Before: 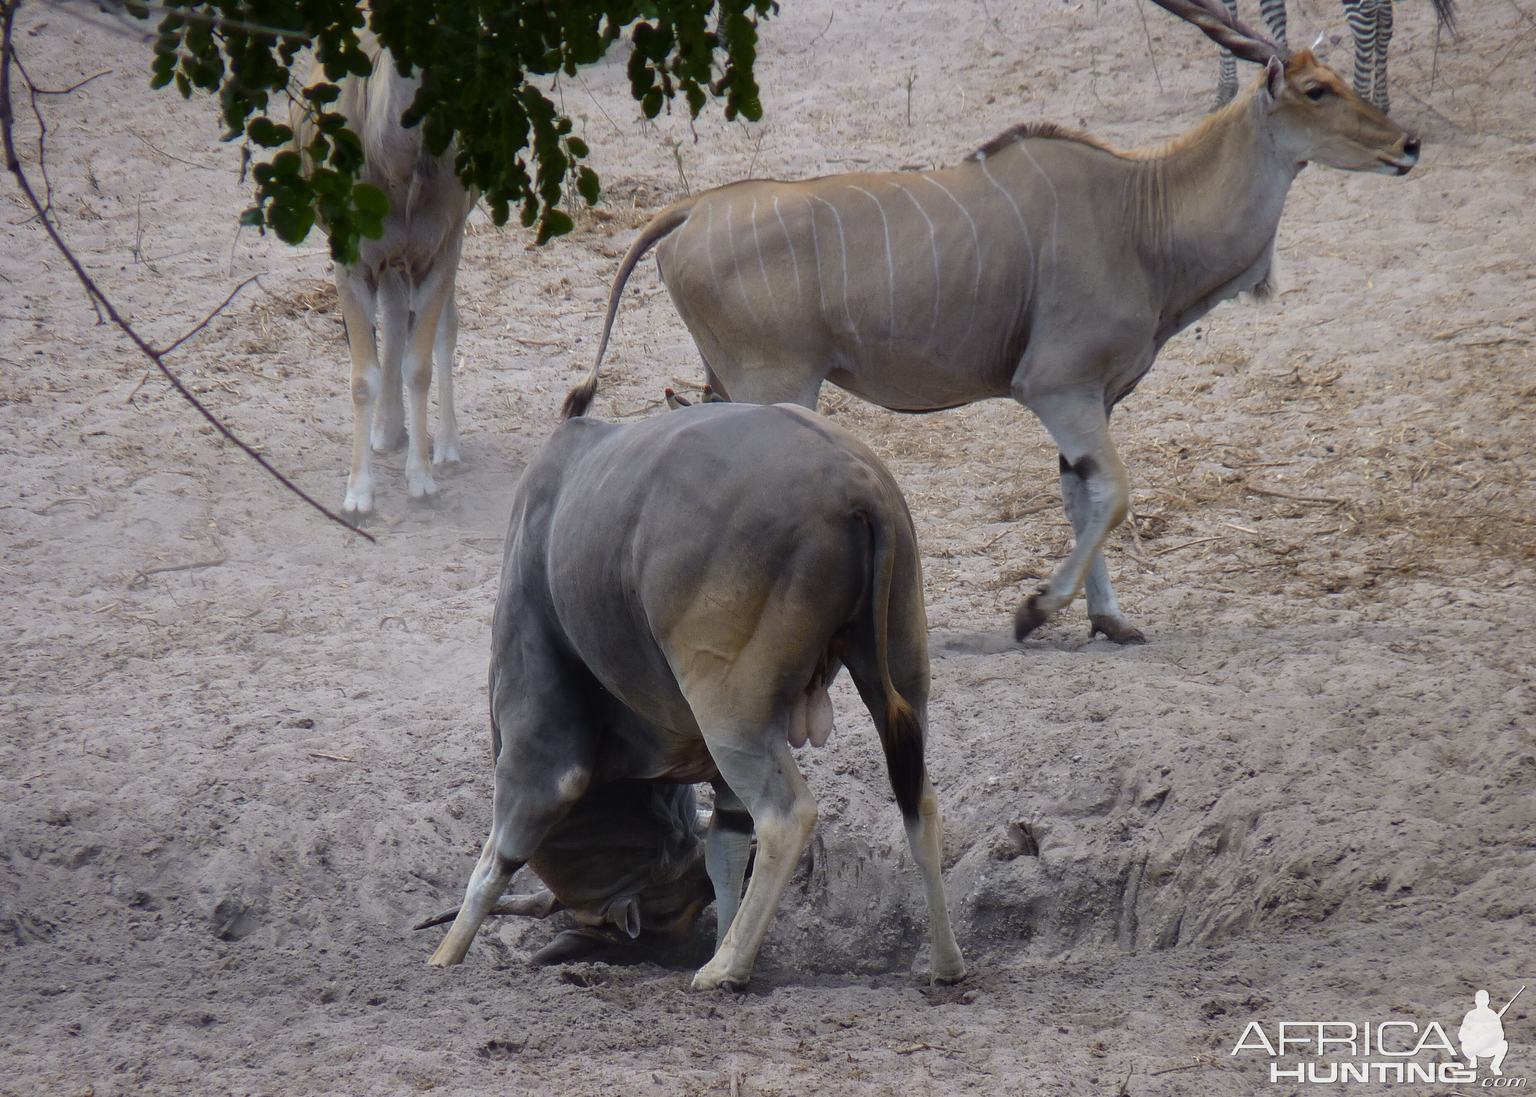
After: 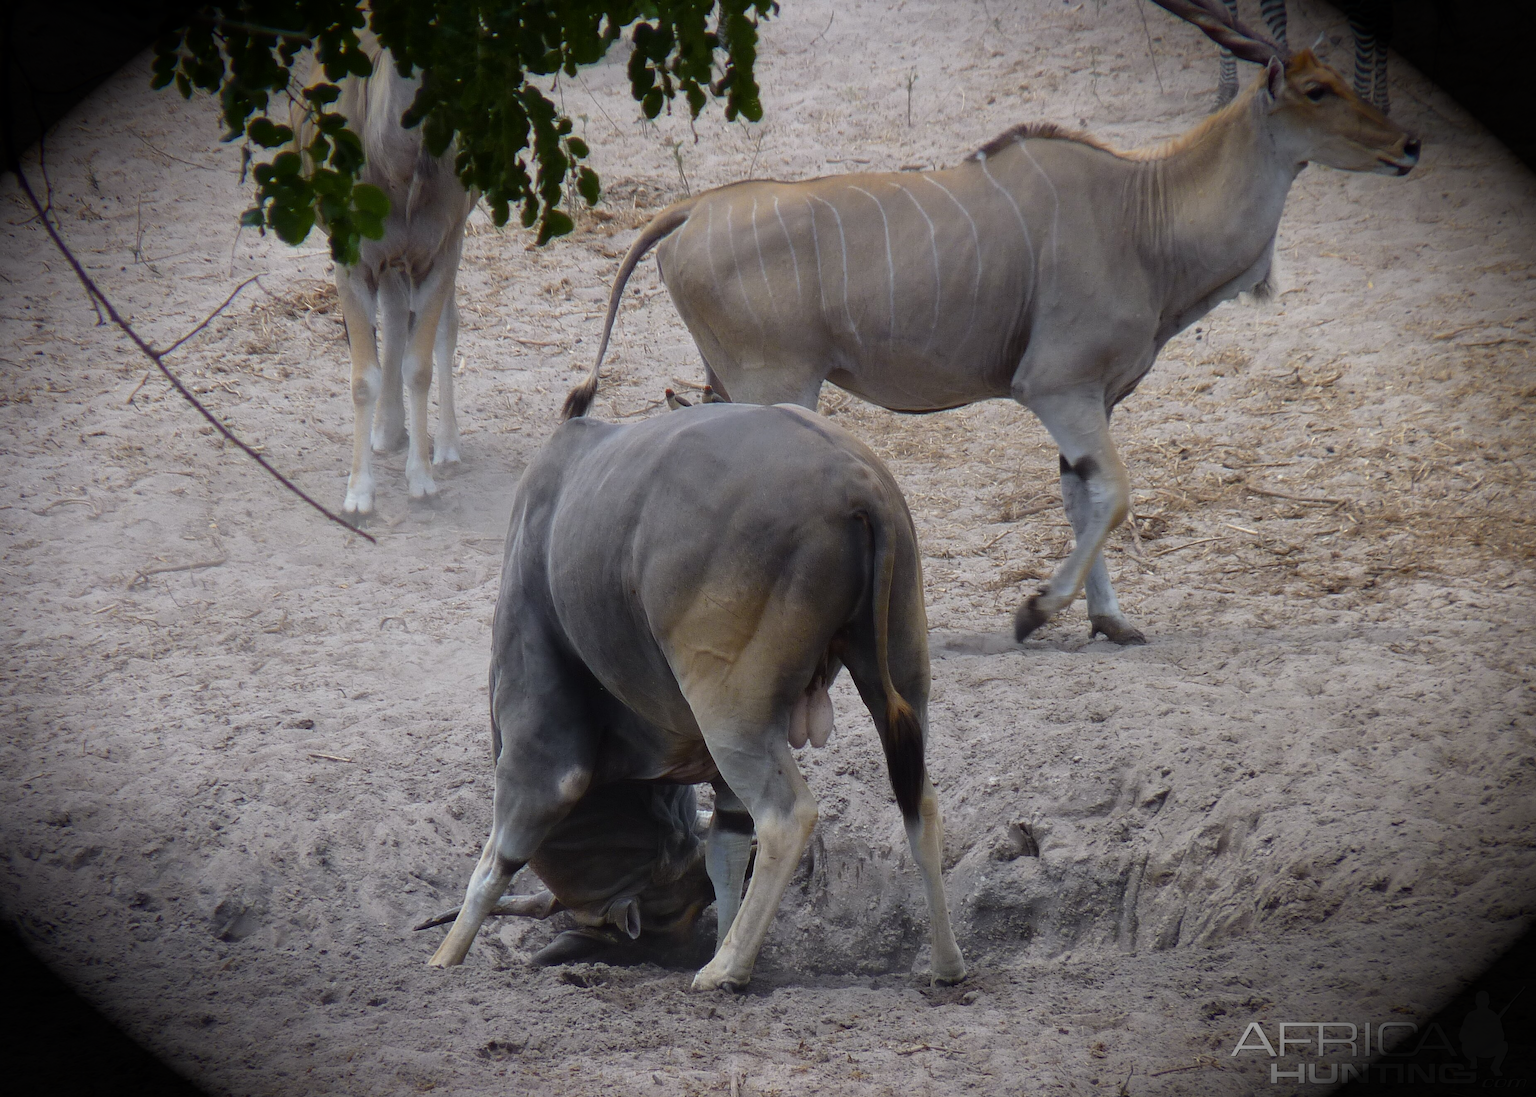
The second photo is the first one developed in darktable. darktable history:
vignetting: fall-off start 90.02%, fall-off radius 39.23%, brightness -0.996, saturation 0.498, width/height ratio 1.22, shape 1.3, unbound false
